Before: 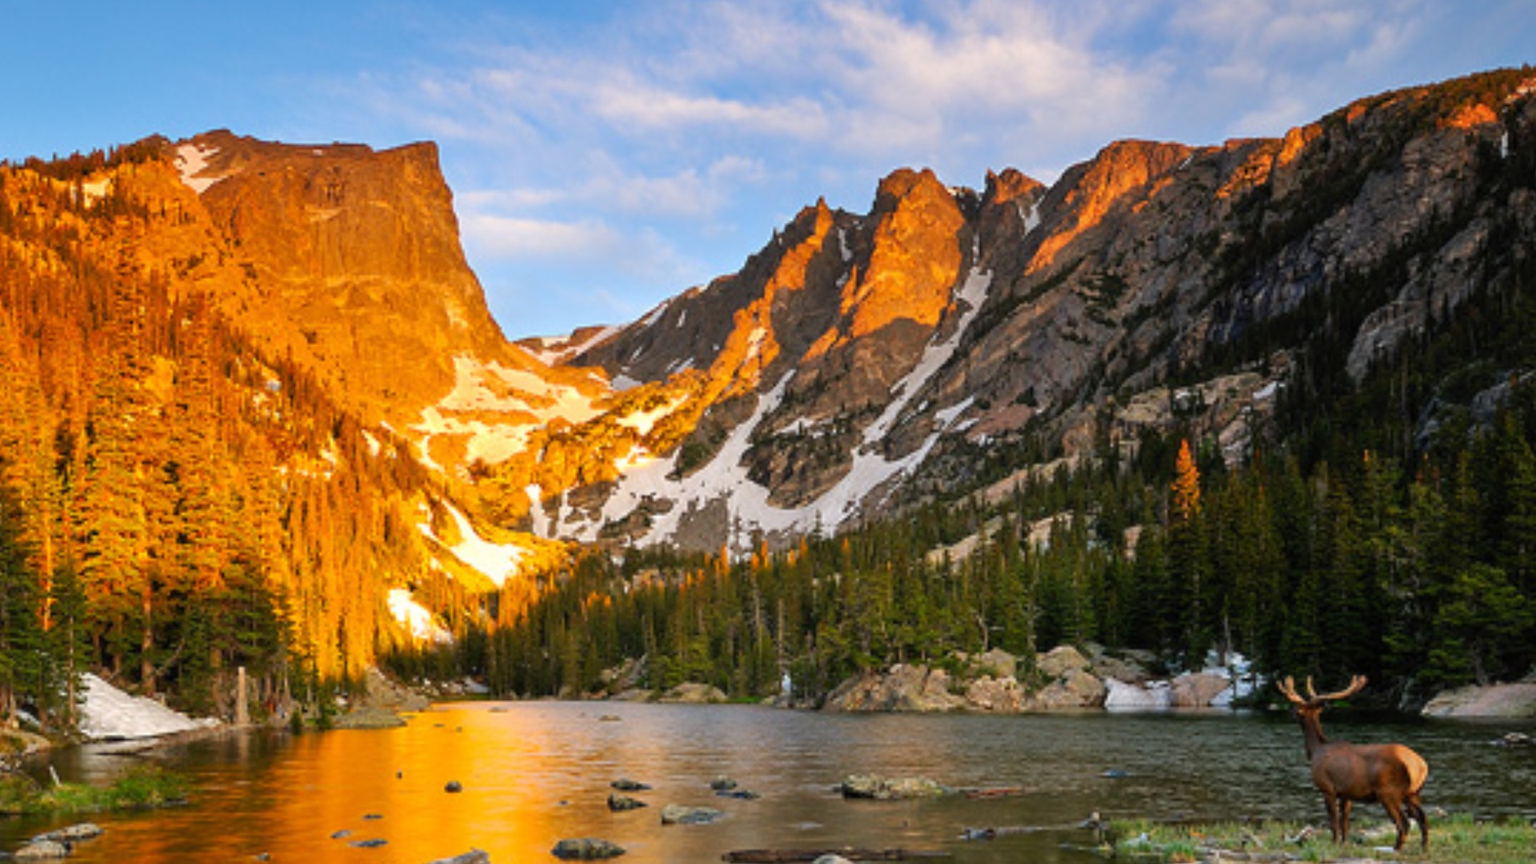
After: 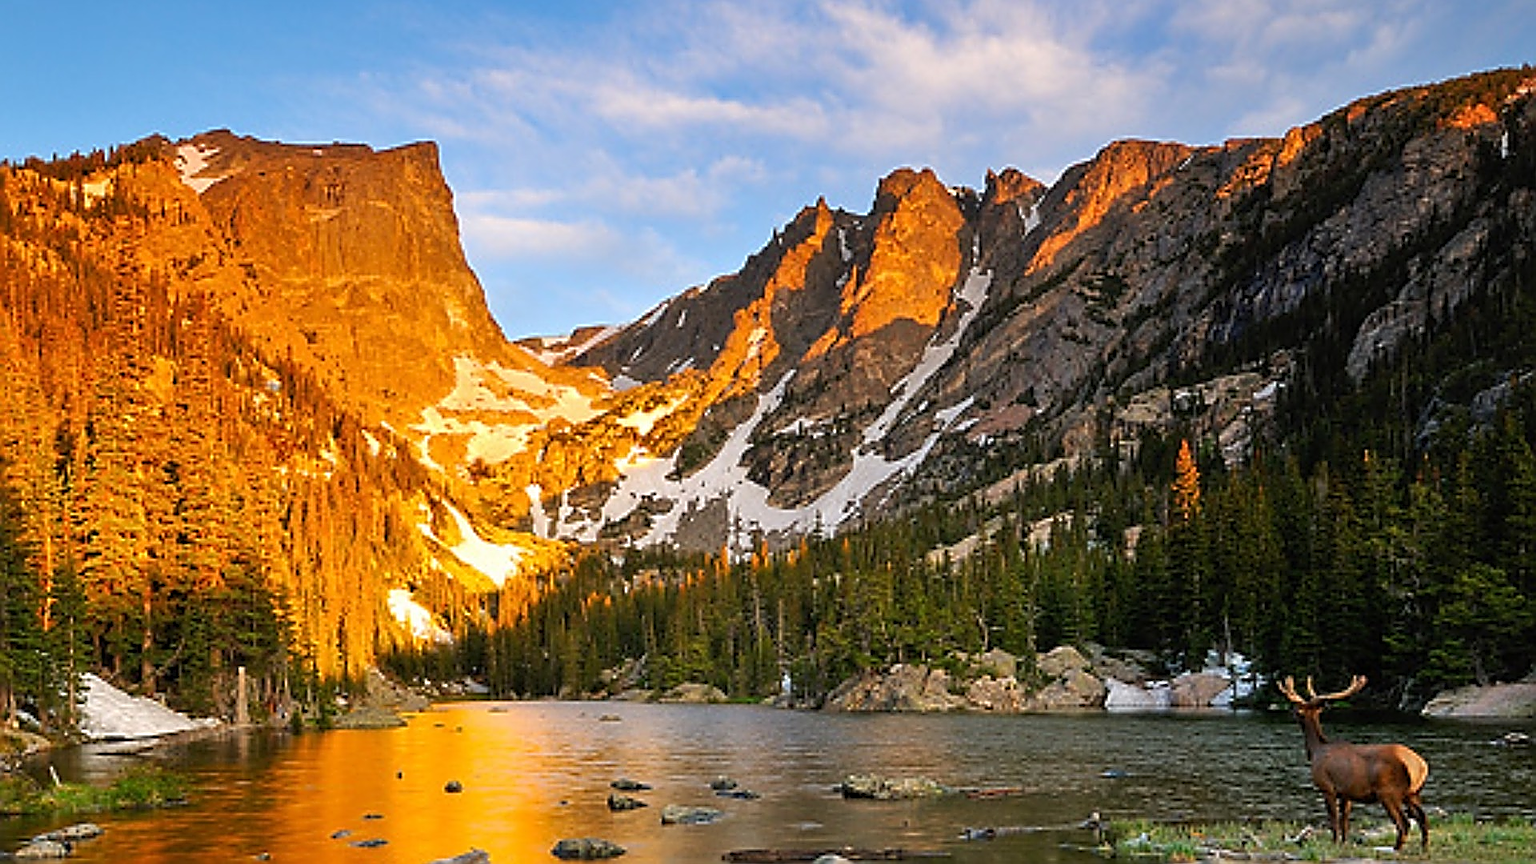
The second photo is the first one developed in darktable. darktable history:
sharpen: amount 1.994
